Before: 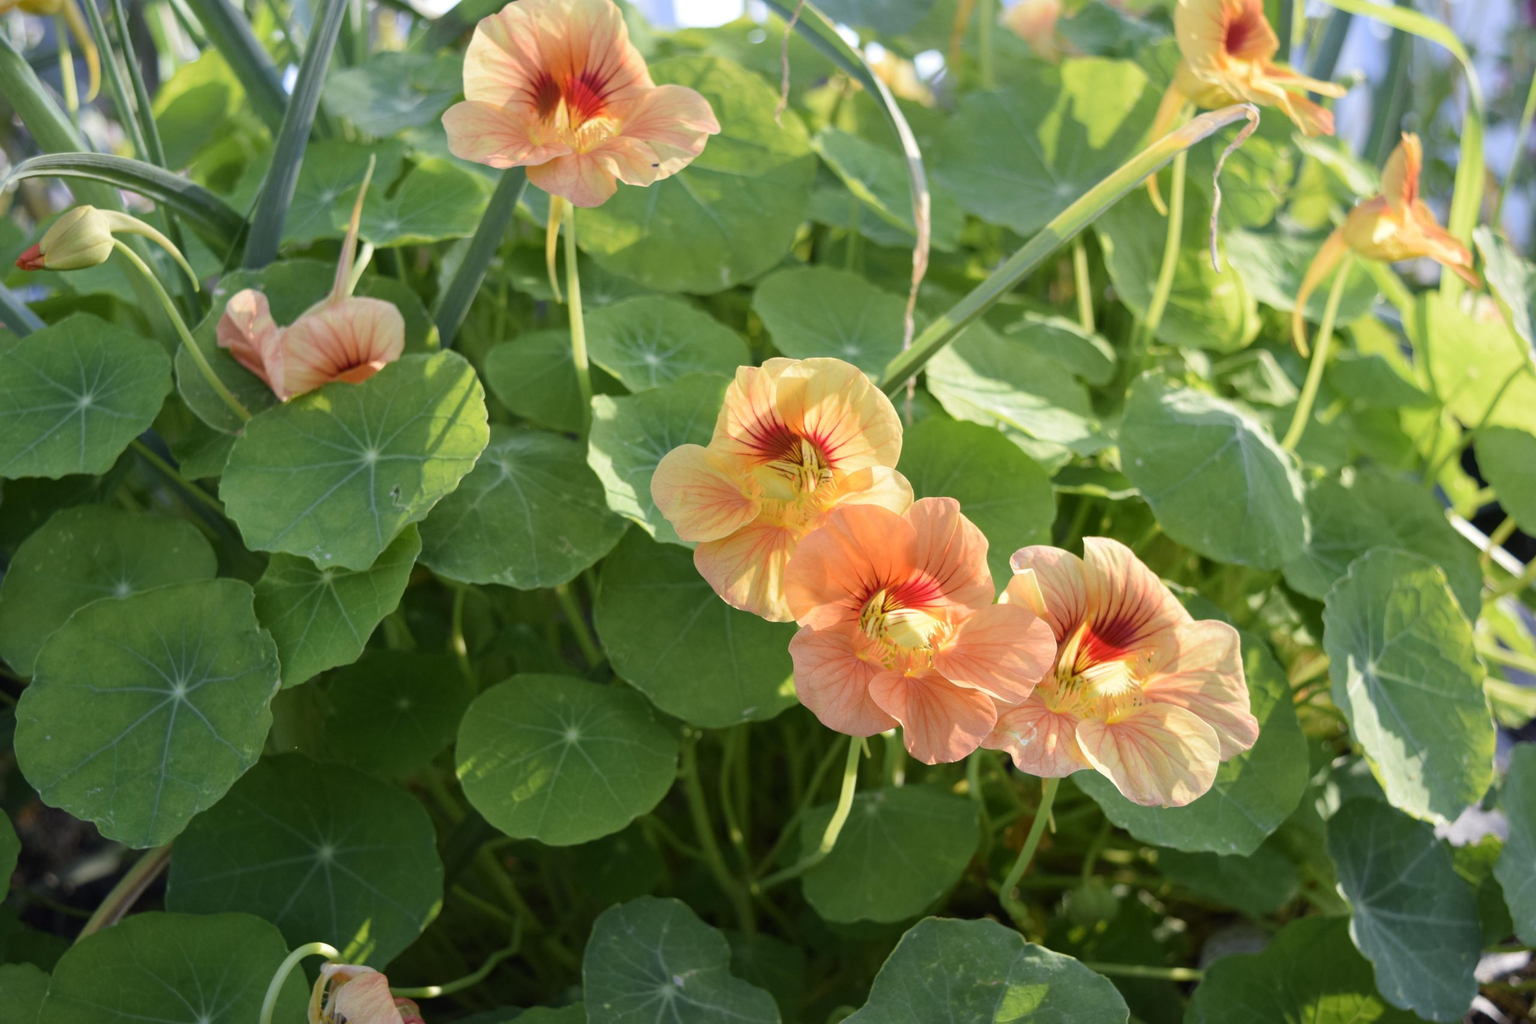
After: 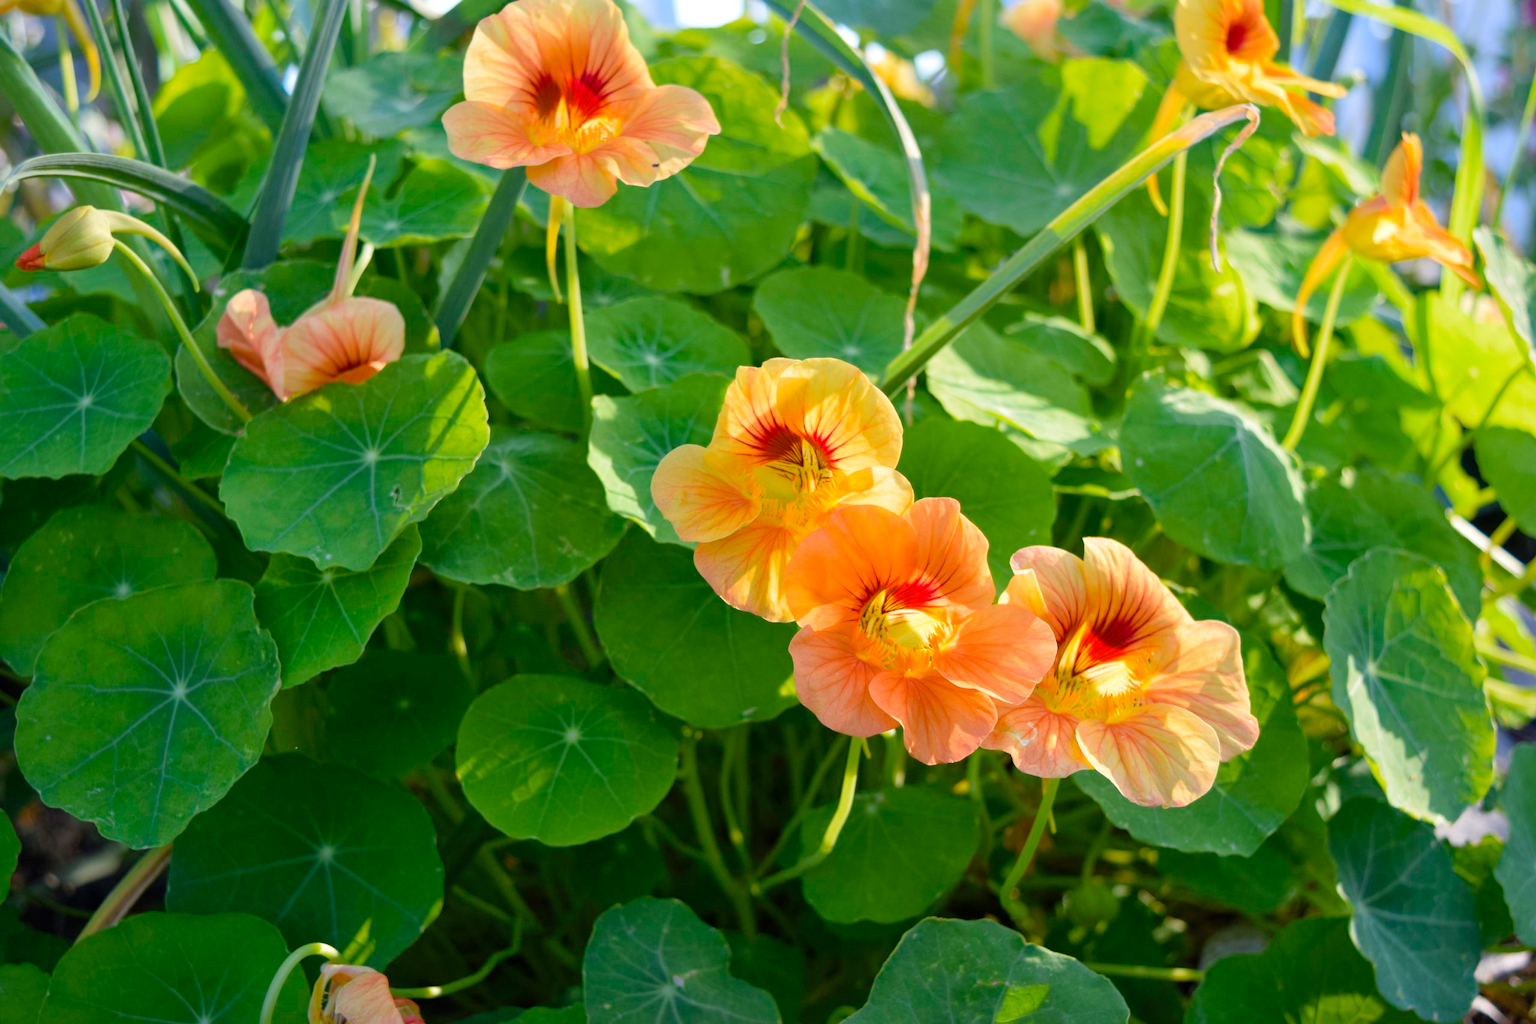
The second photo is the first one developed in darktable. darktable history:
color balance rgb: perceptual saturation grading › global saturation 25%, global vibrance 20%
shadows and highlights: shadows 43.06, highlights 6.94
